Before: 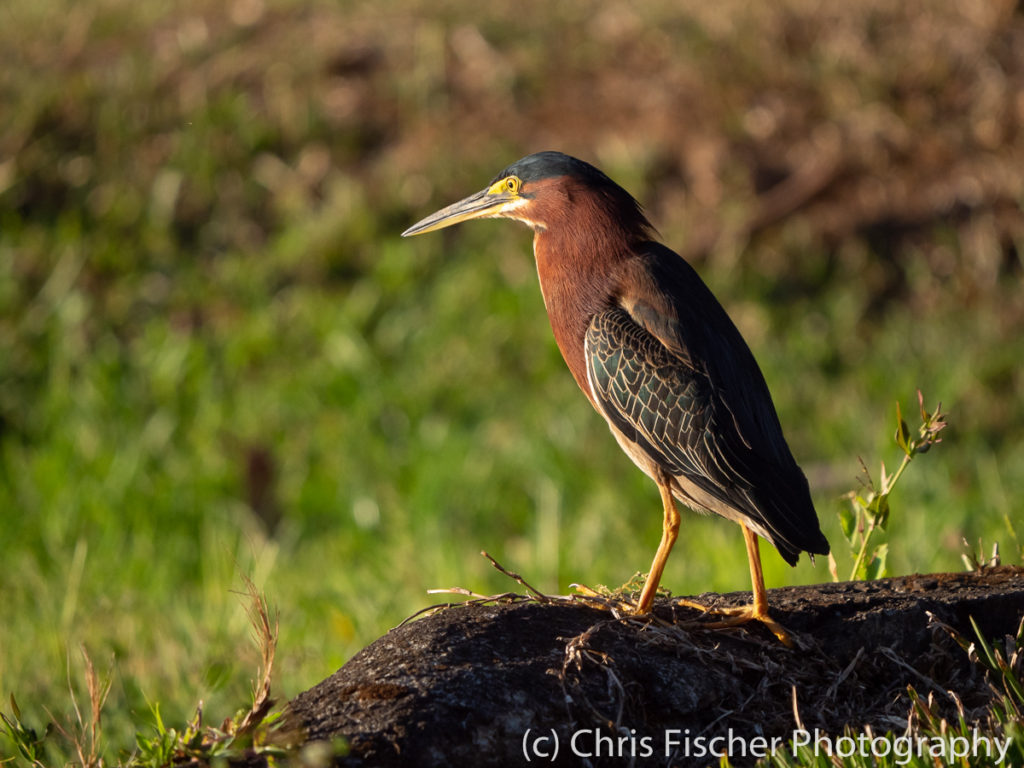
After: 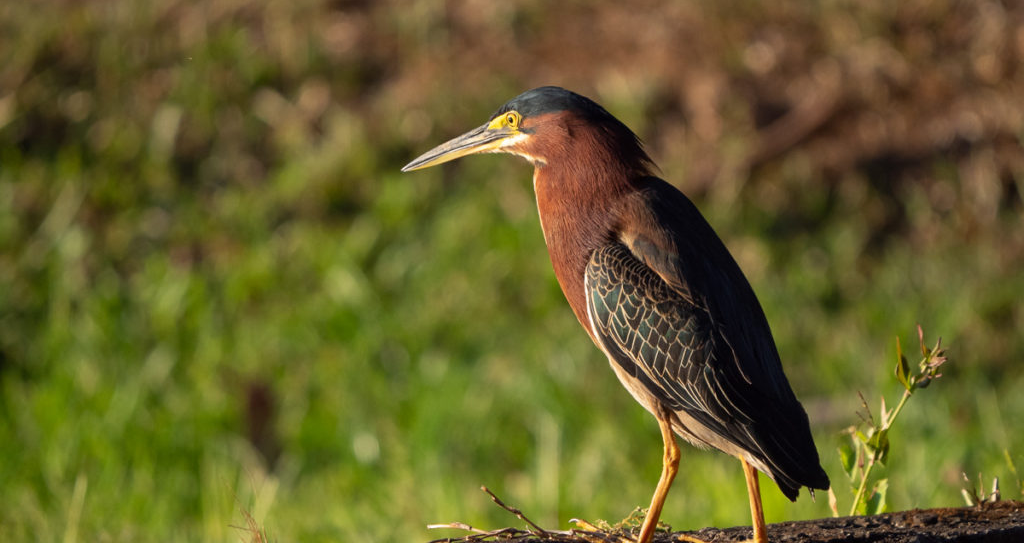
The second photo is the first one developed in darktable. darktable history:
crop and rotate: top 8.497%, bottom 20.783%
